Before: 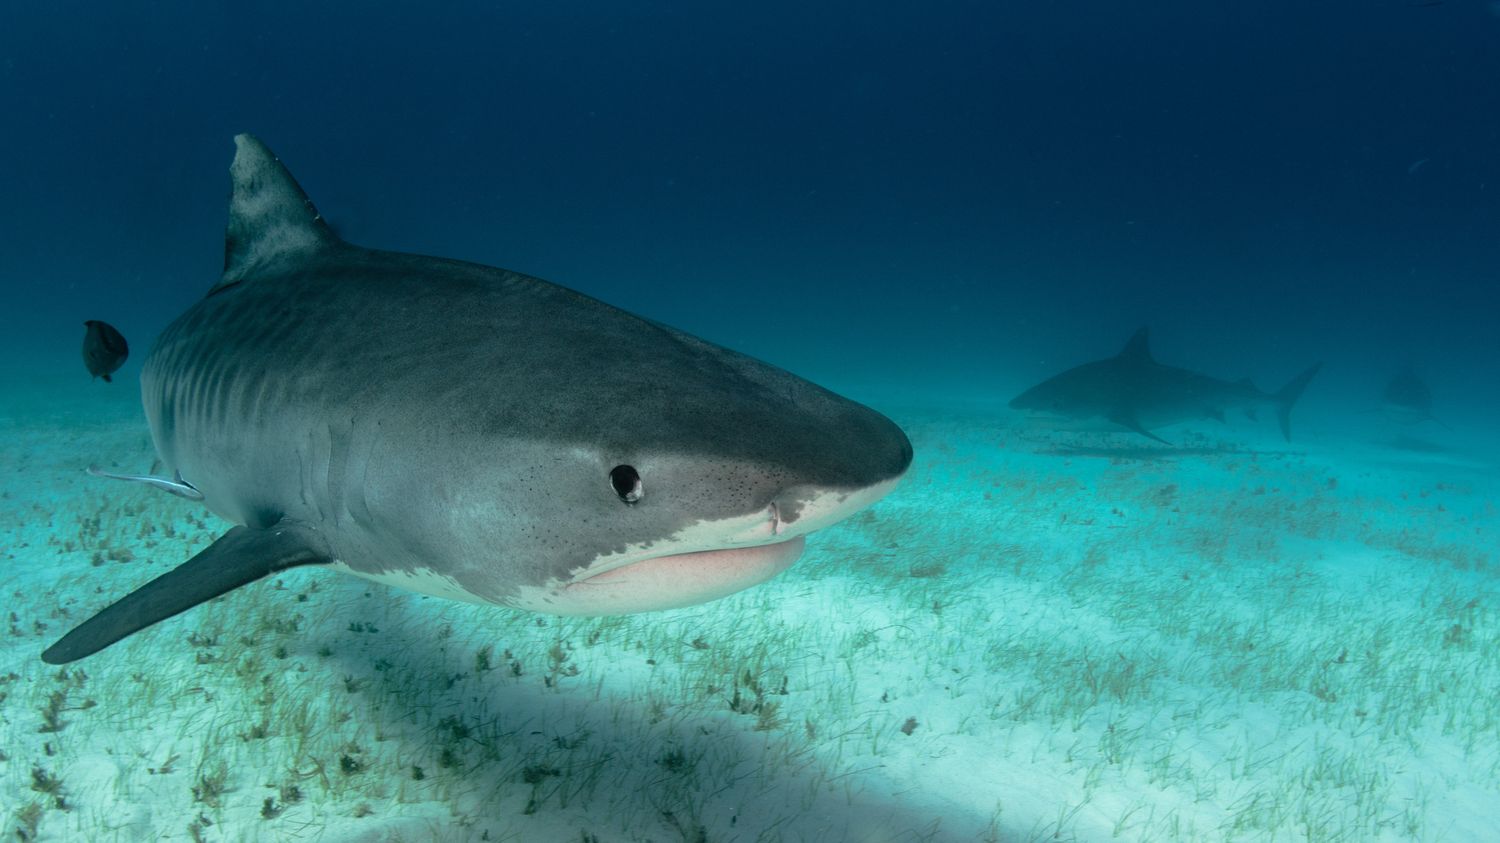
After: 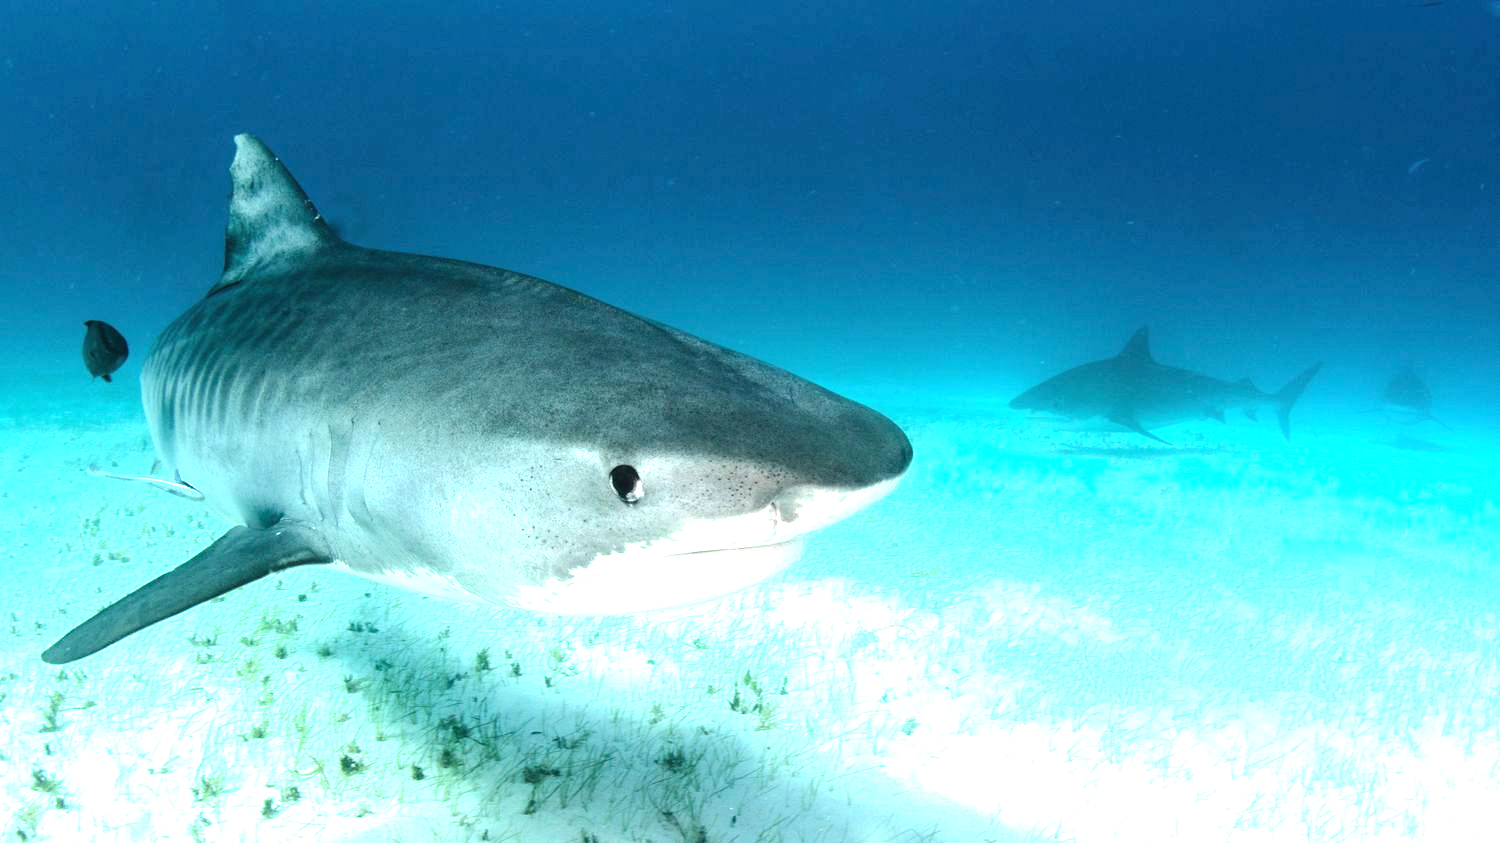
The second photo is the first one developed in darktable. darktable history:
tone equalizer: -8 EV -0.403 EV, -7 EV -0.392 EV, -6 EV -0.324 EV, -5 EV -0.26 EV, -3 EV 0.246 EV, -2 EV 0.336 EV, -1 EV 0.368 EV, +0 EV 0.428 EV, edges refinement/feathering 500, mask exposure compensation -1.57 EV, preserve details no
exposure: black level correction 0, exposure 1.744 EV, compensate highlight preservation false
